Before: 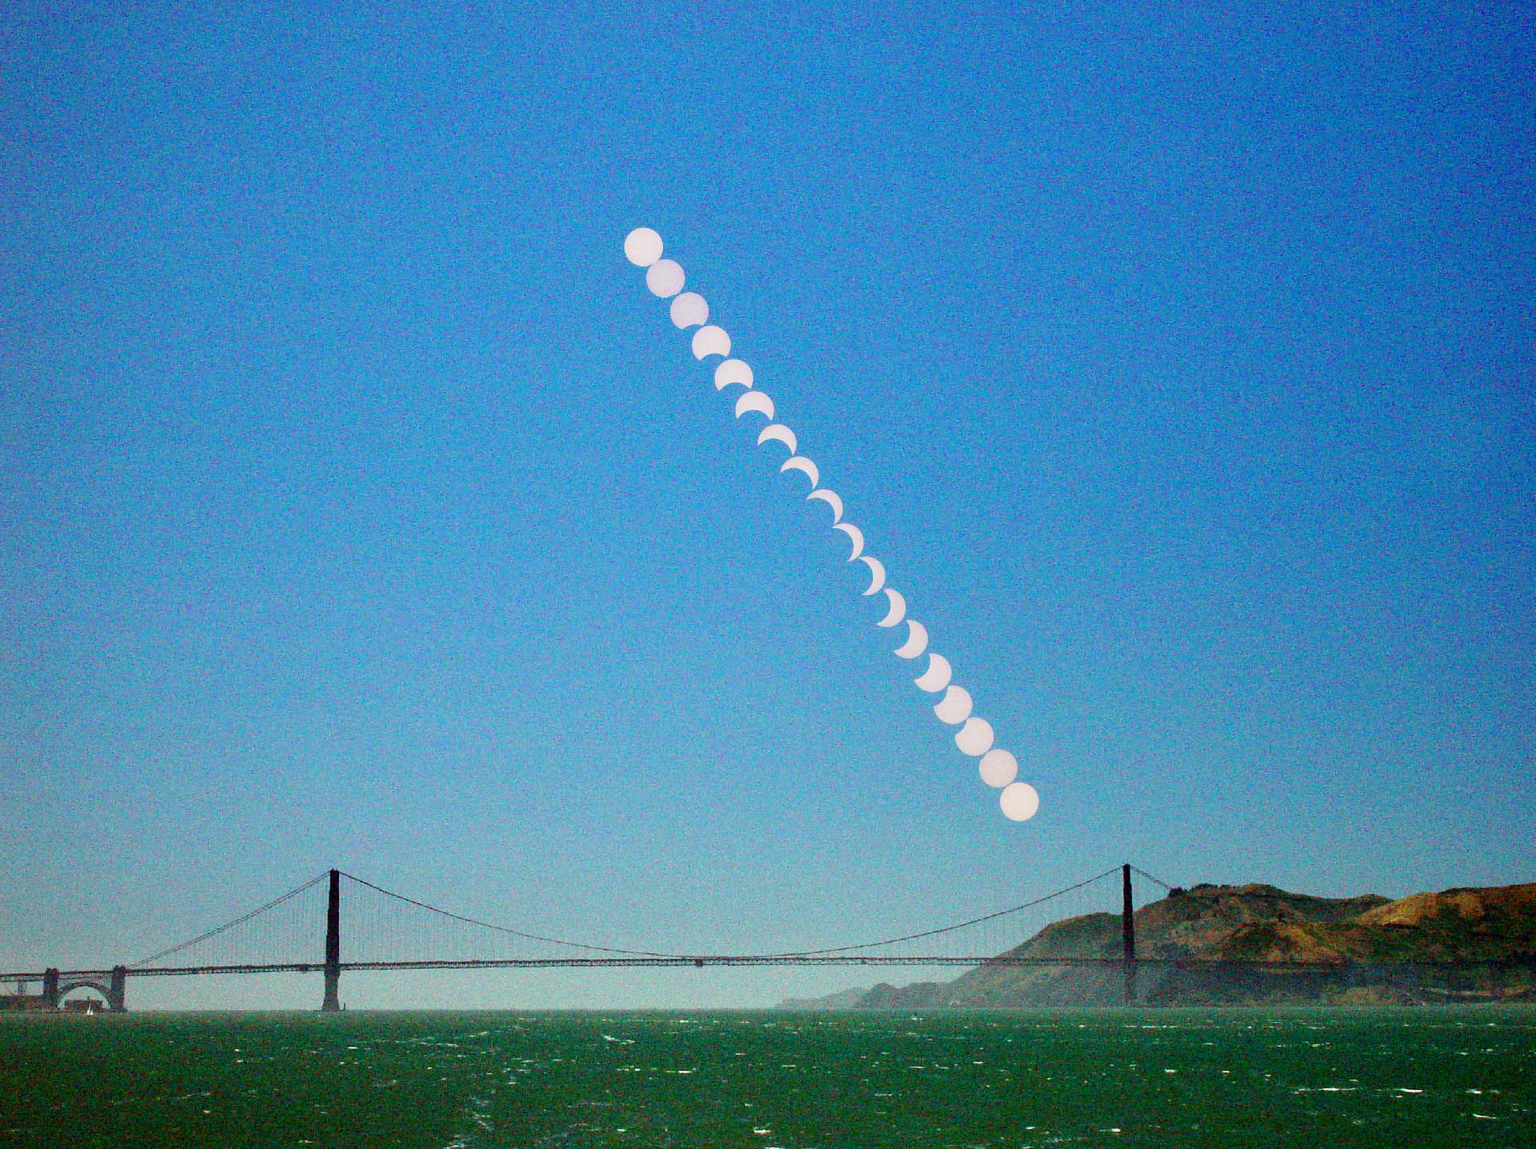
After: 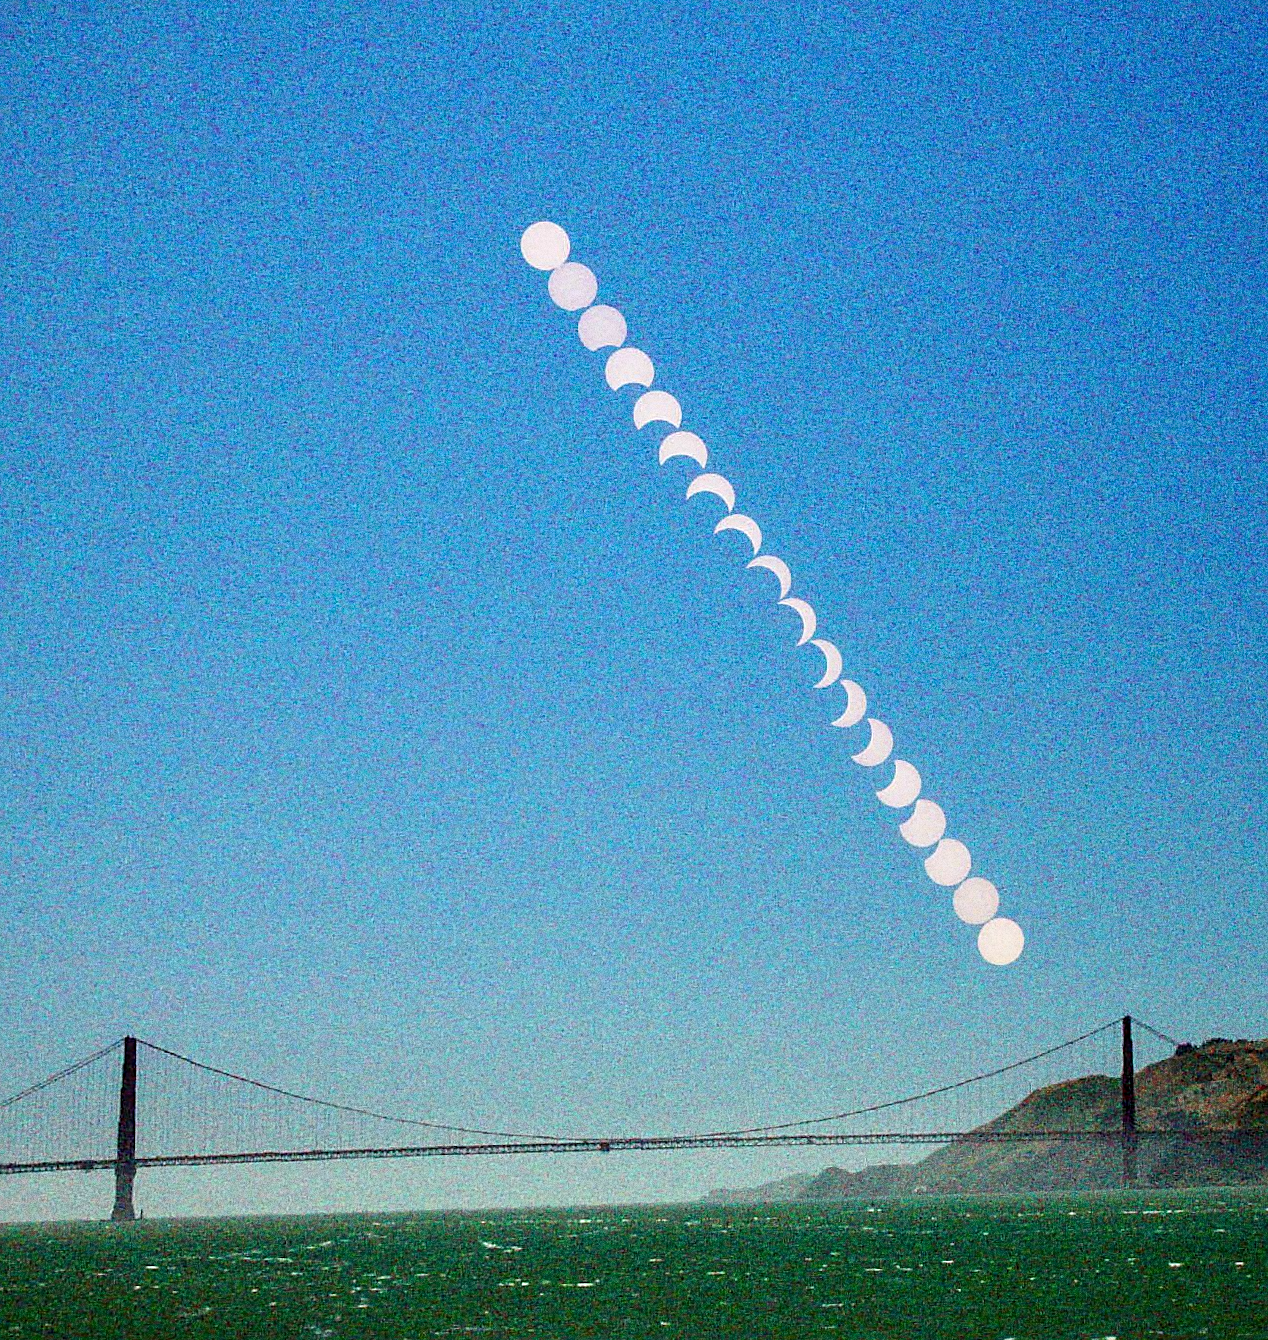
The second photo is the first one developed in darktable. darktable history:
rotate and perspective: rotation 0.679°, lens shift (horizontal) 0.136, crop left 0.009, crop right 0.991, crop top 0.078, crop bottom 0.95
sharpen: on, module defaults
crop: left 16.899%, right 16.556%
local contrast: on, module defaults
grain: strength 49.07%
